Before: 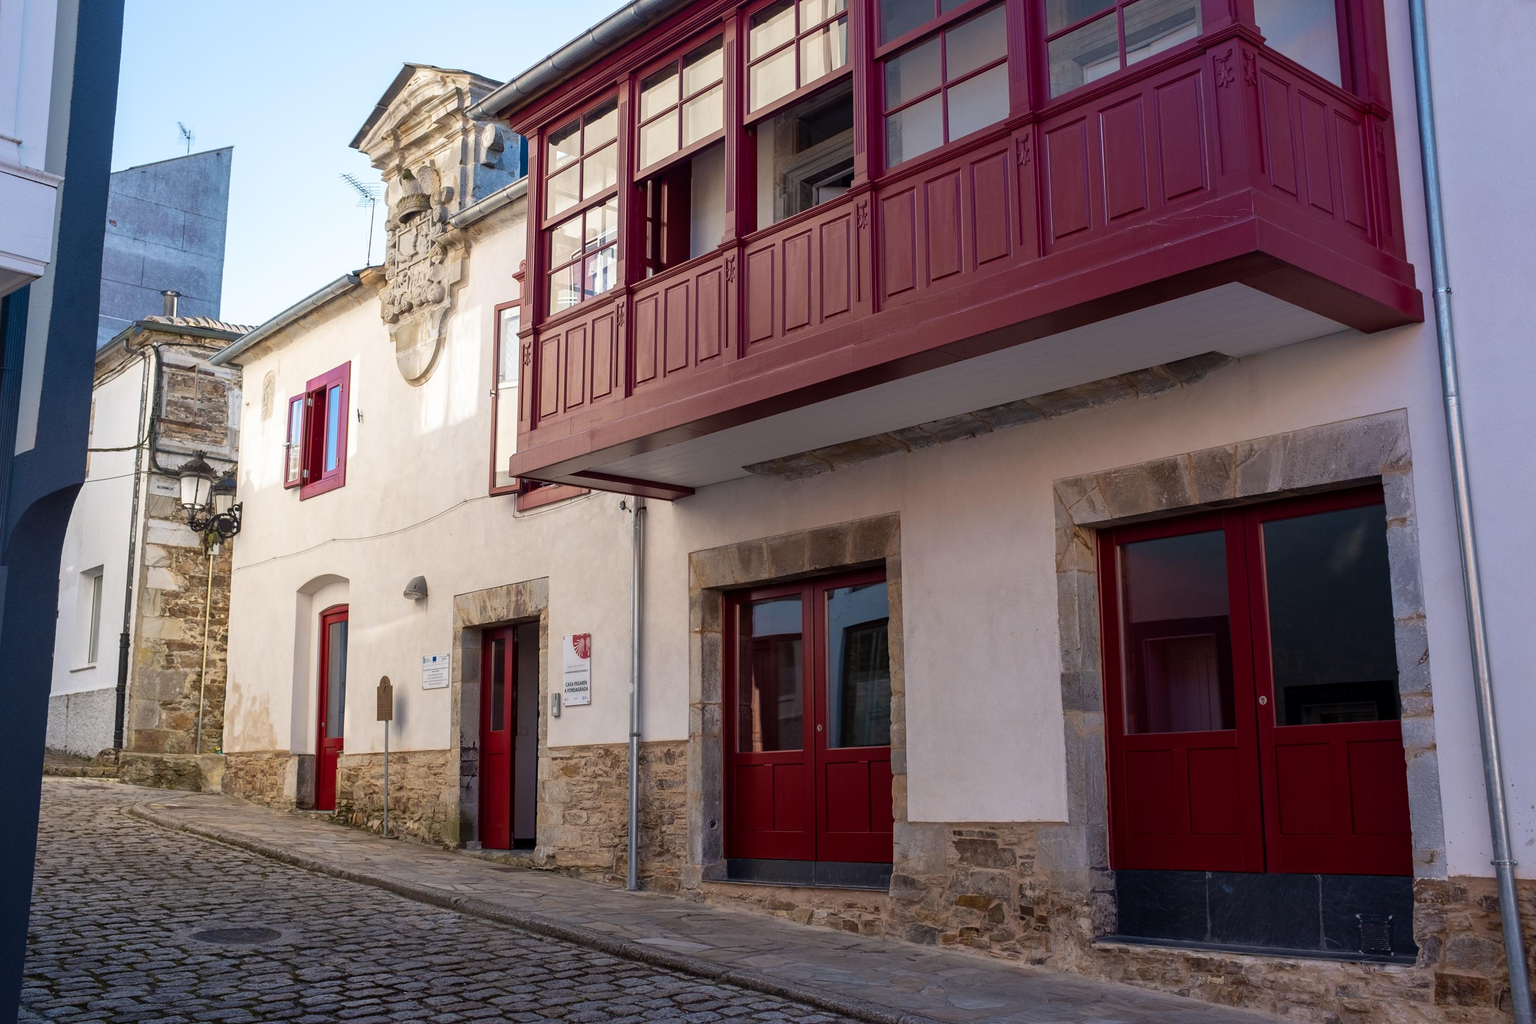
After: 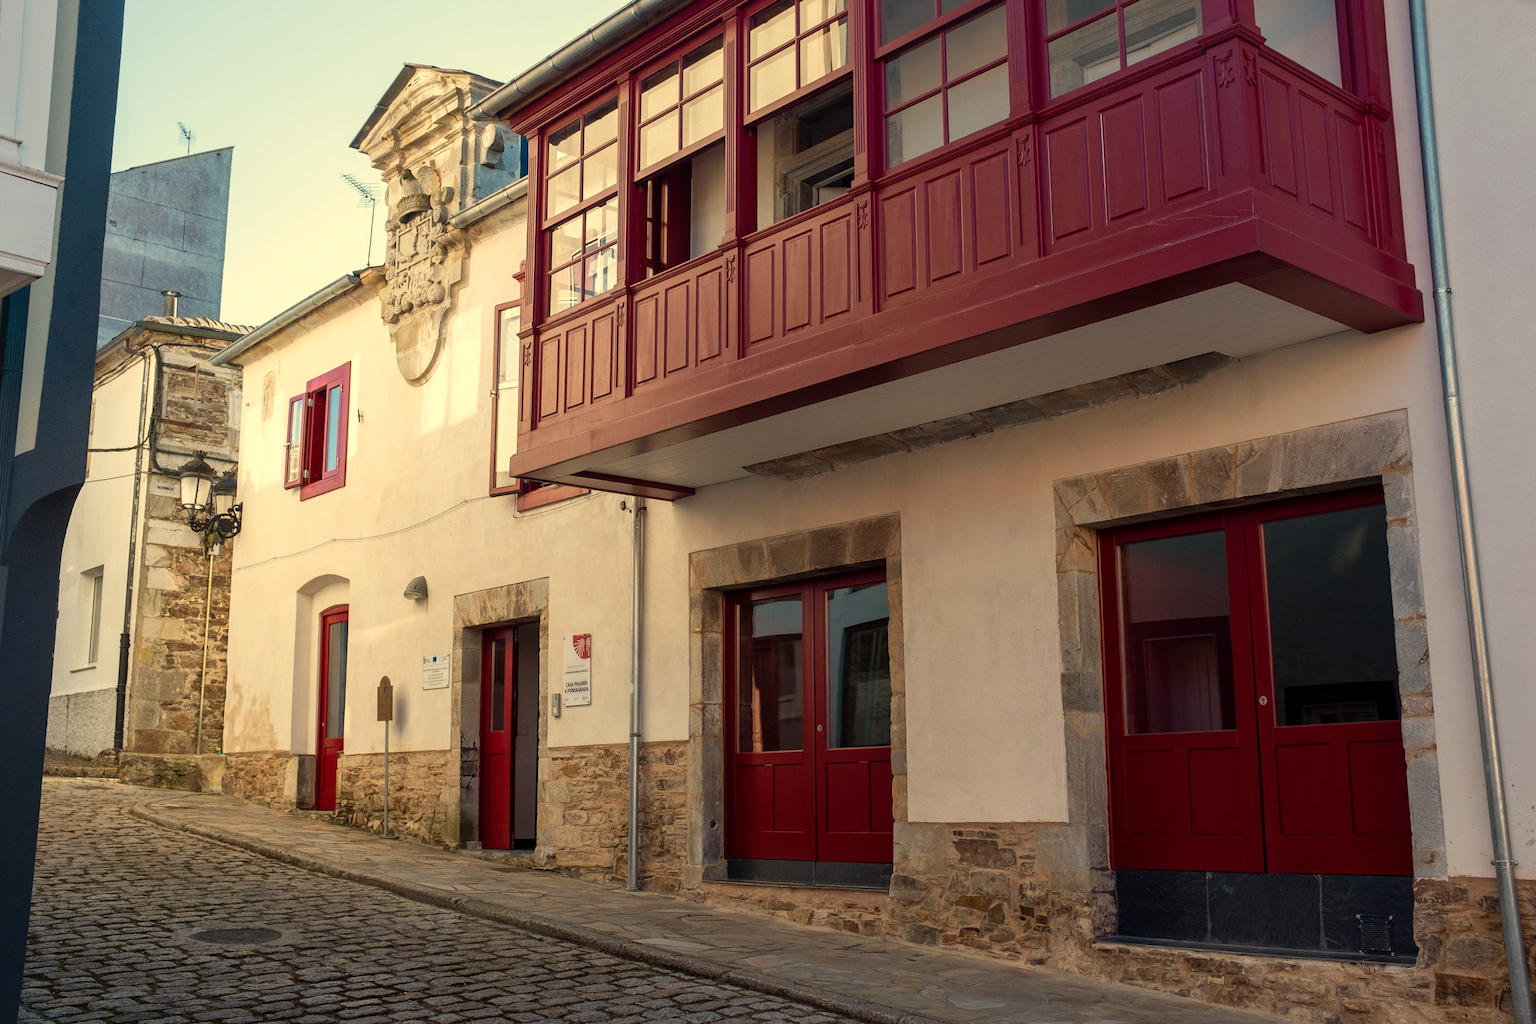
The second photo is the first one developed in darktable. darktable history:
rgb levels: preserve colors max RGB
white balance: red 1.08, blue 0.791
